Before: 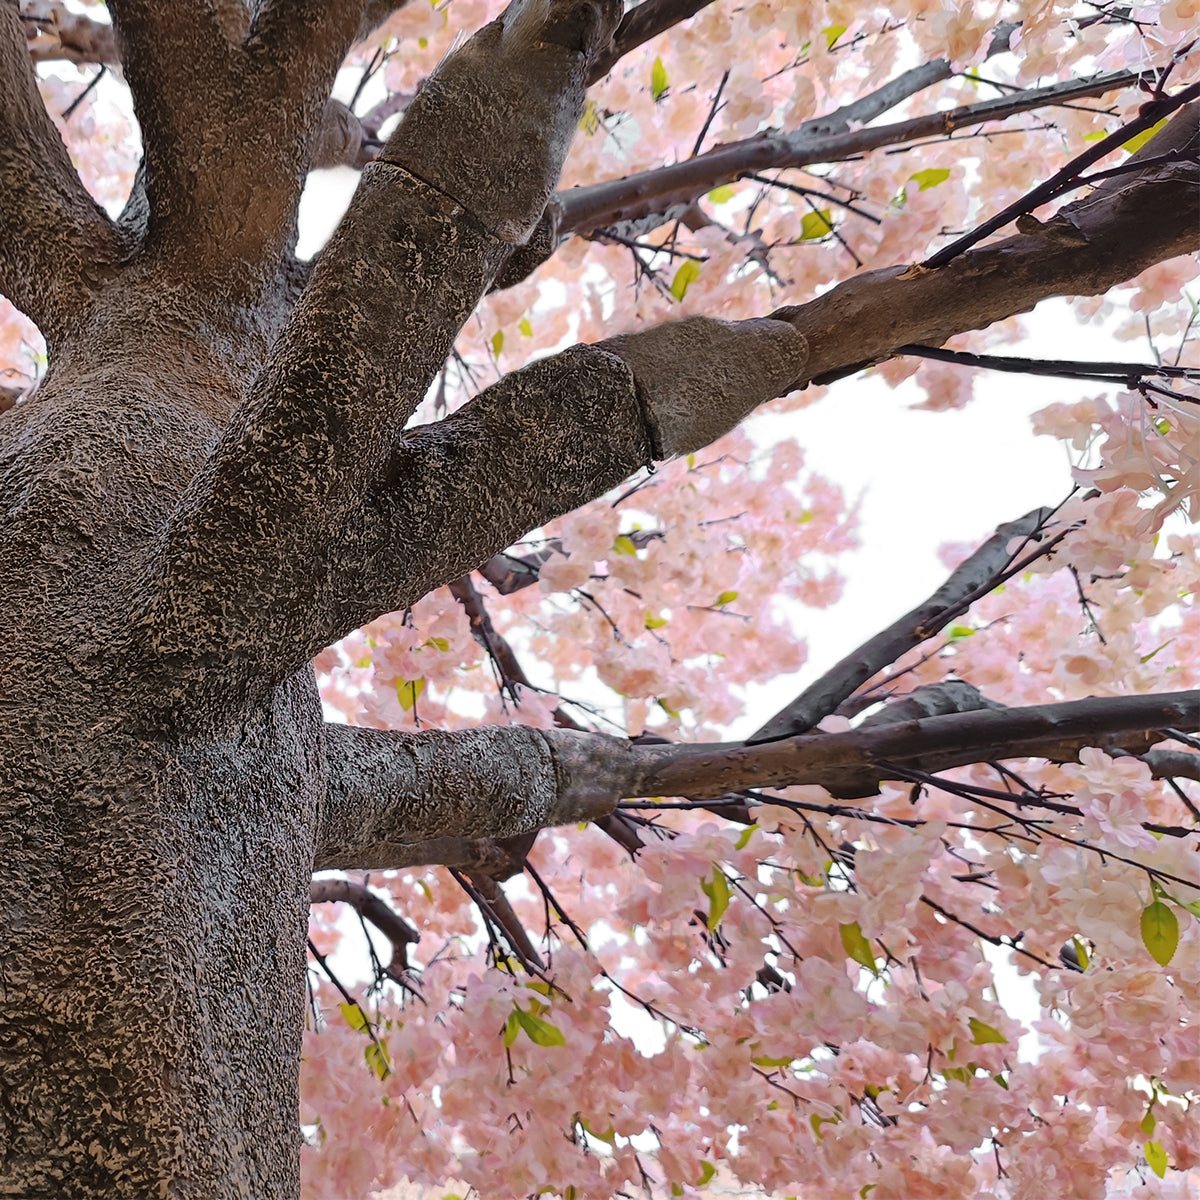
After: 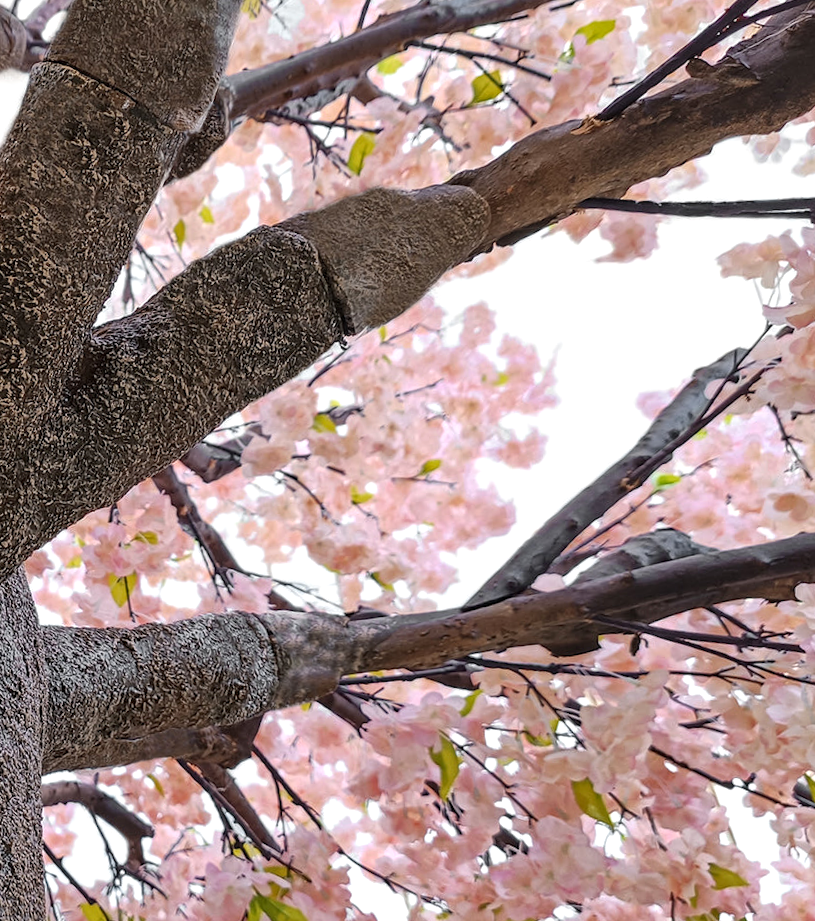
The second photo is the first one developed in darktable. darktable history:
exposure: exposure 0.15 EV, compensate highlight preservation false
rotate and perspective: rotation -5°, crop left 0.05, crop right 0.952, crop top 0.11, crop bottom 0.89
local contrast: on, module defaults
crop and rotate: left 24.034%, top 2.838%, right 6.406%, bottom 6.299%
